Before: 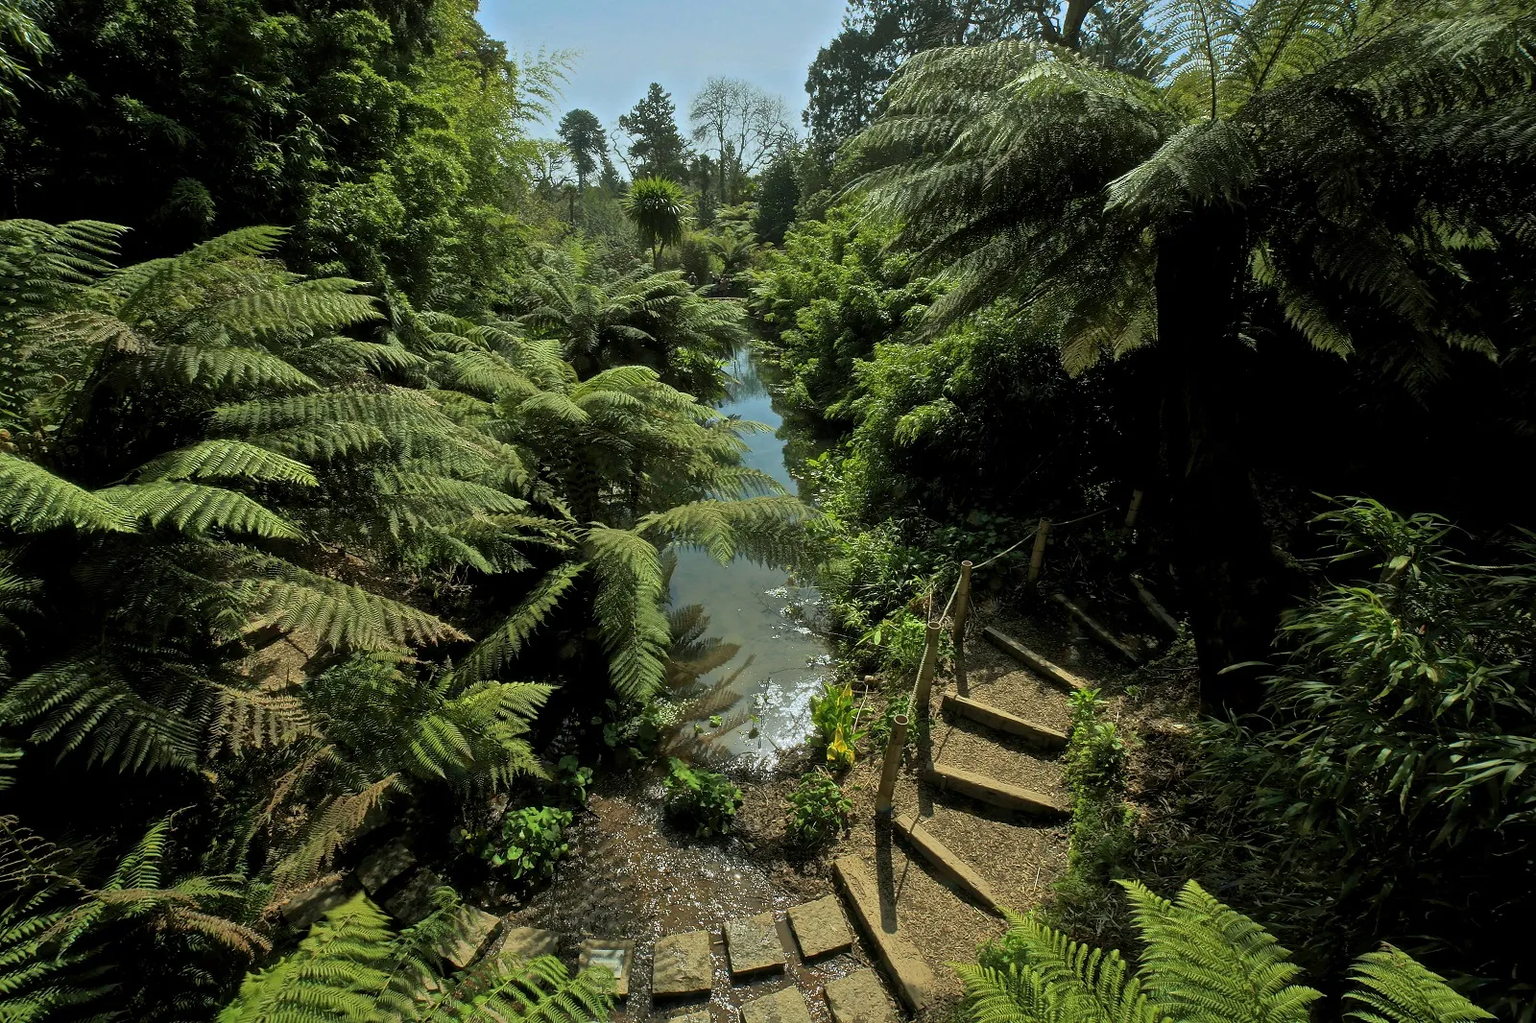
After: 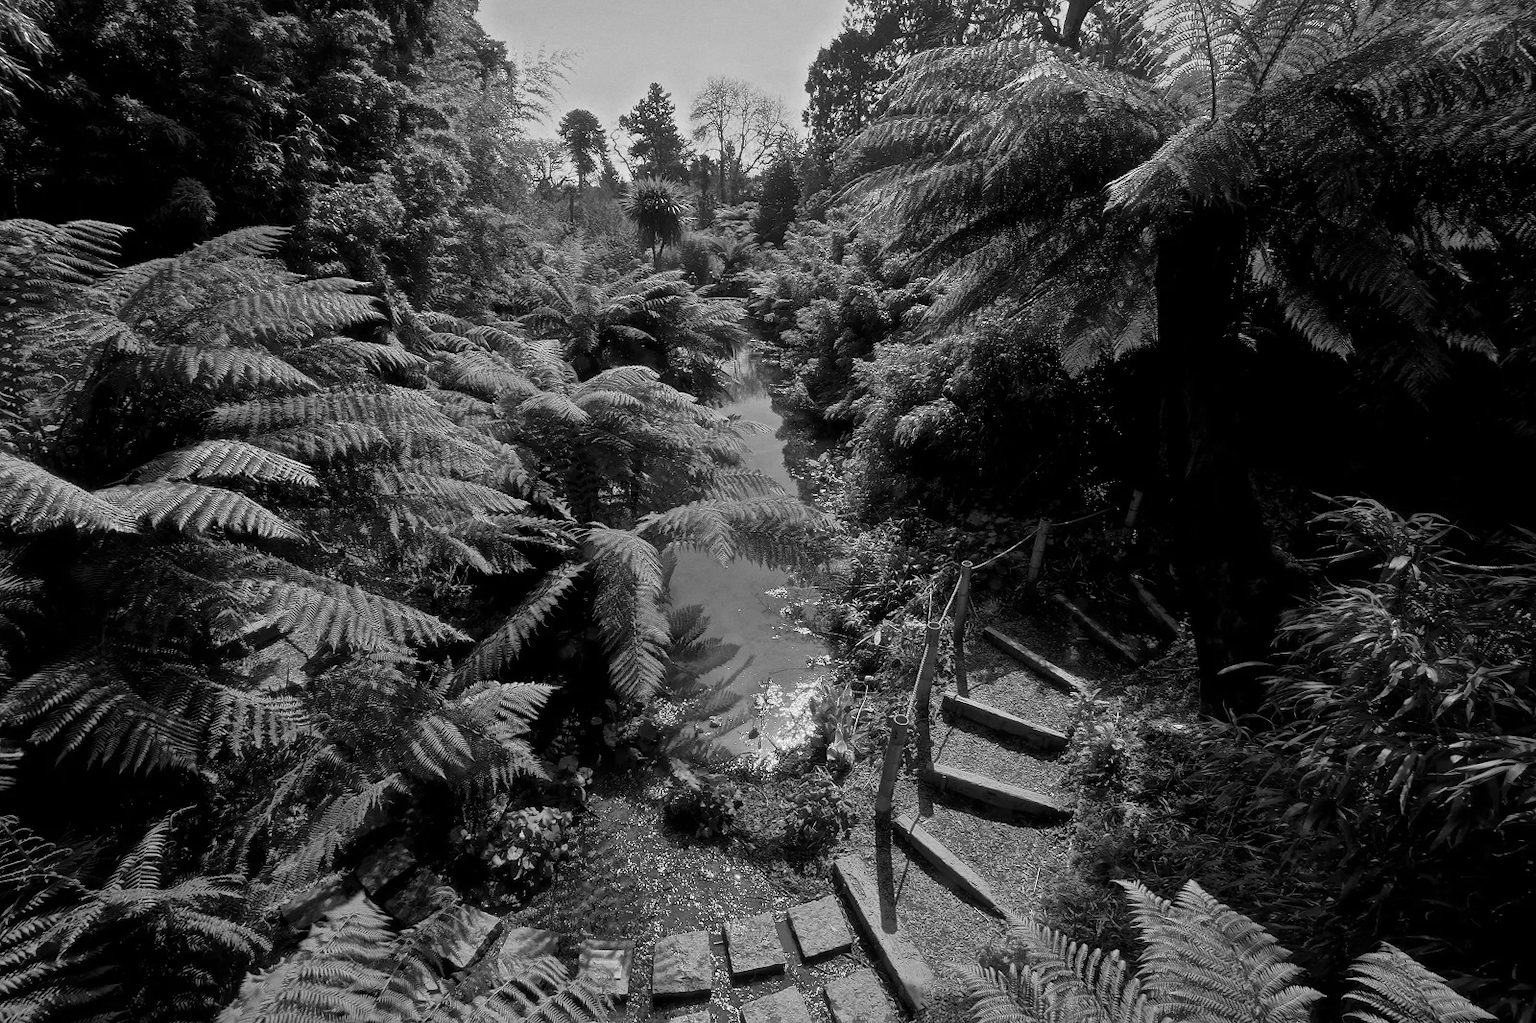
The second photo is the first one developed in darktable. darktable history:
monochrome: on, module defaults
grain: coarseness 14.57 ISO, strength 8.8%
